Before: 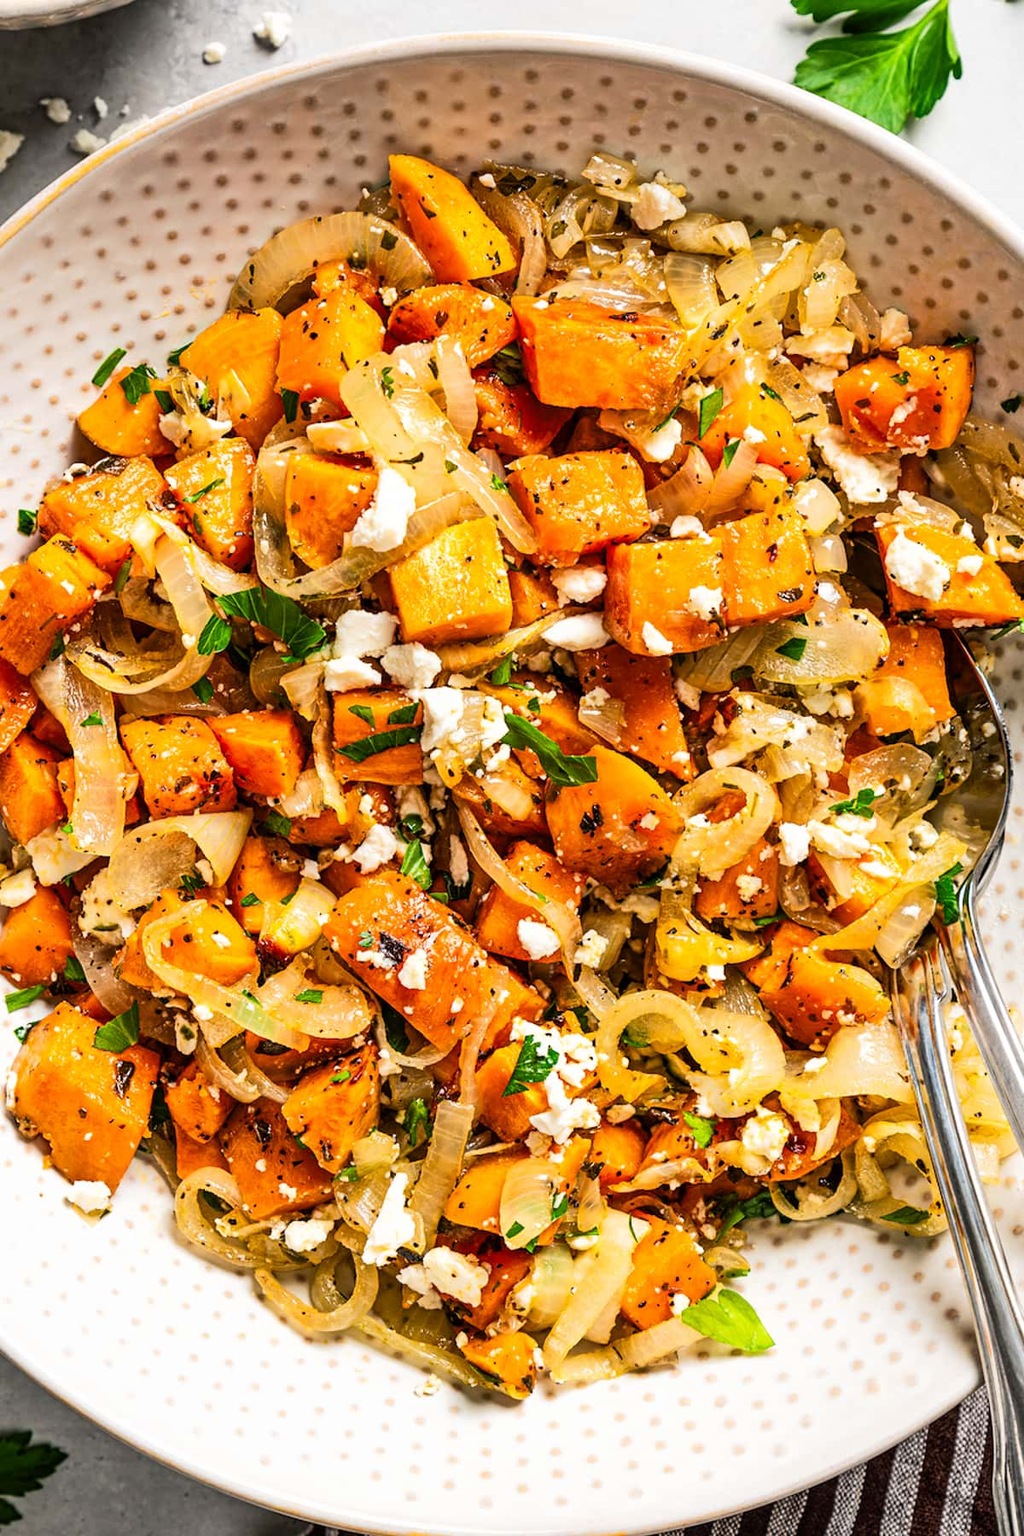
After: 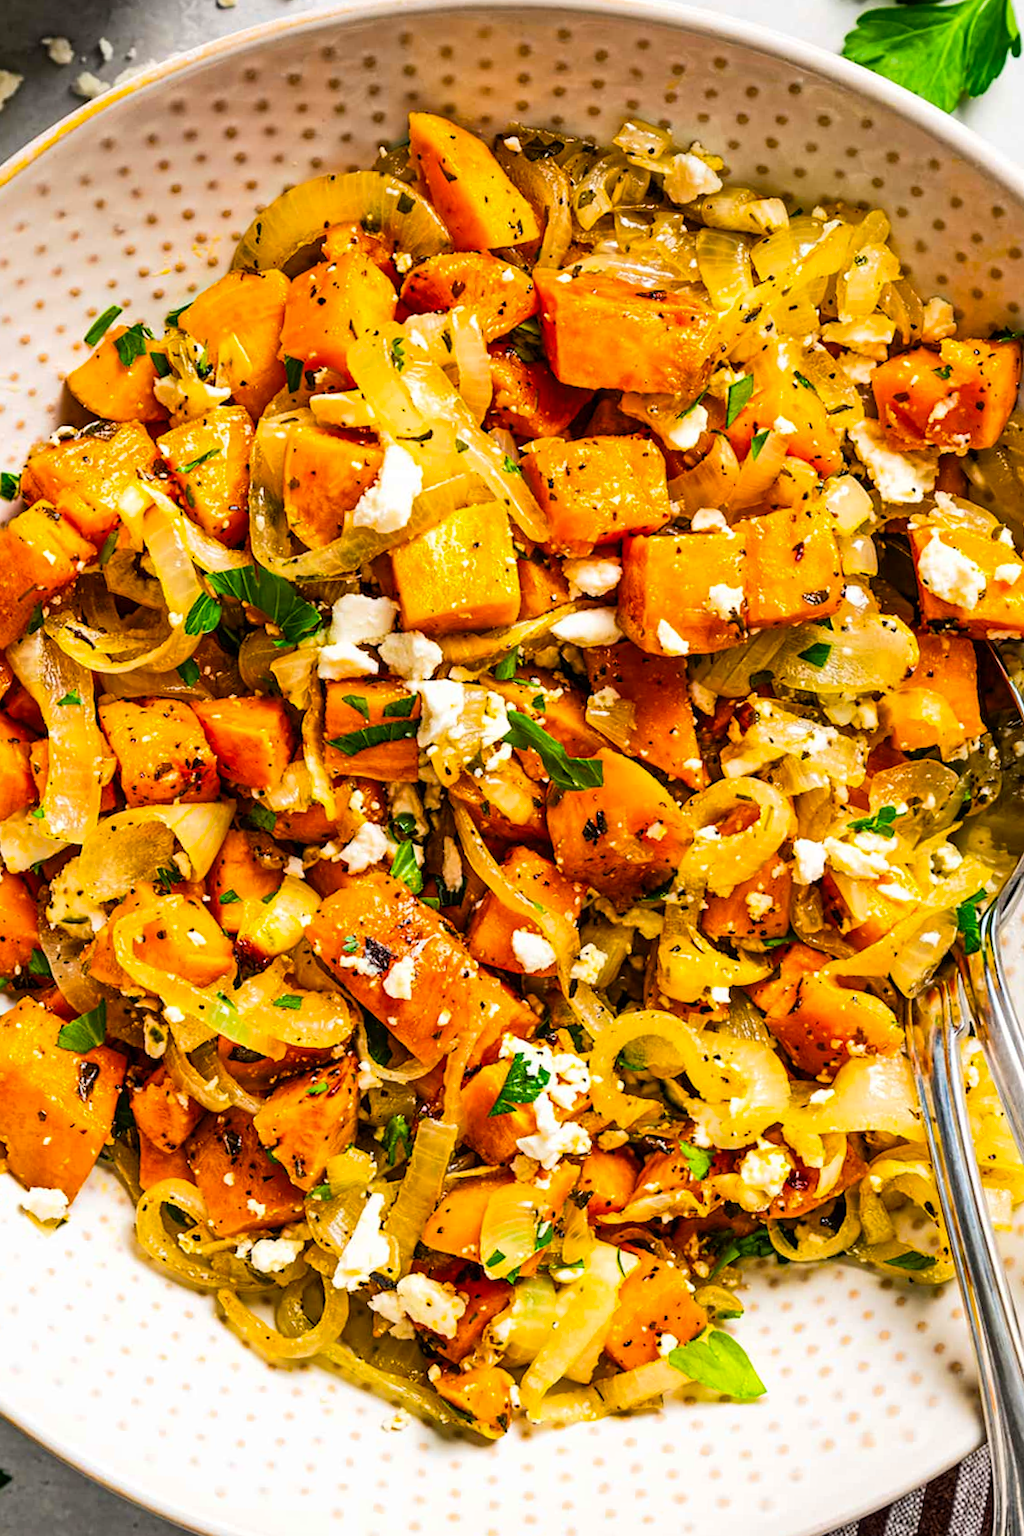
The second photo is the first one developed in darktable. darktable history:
color balance rgb: perceptual saturation grading › global saturation 30%, global vibrance 20%
crop and rotate: angle -2.38°
base curve: preserve colors none
